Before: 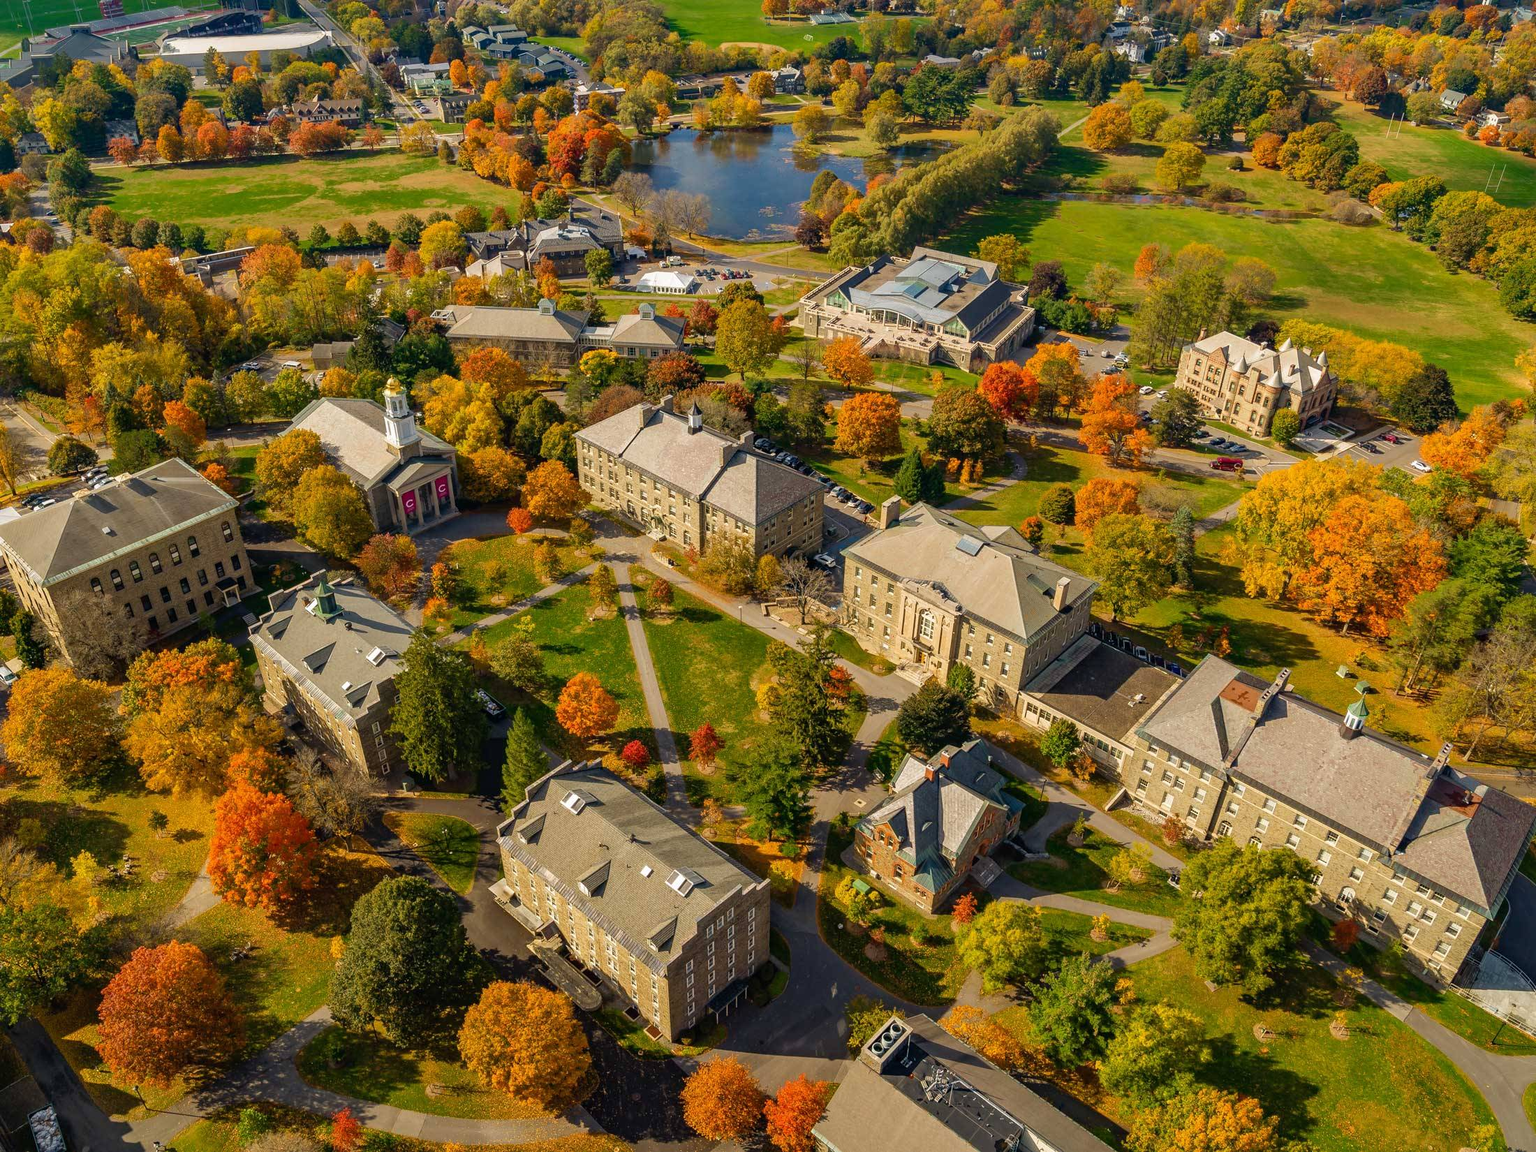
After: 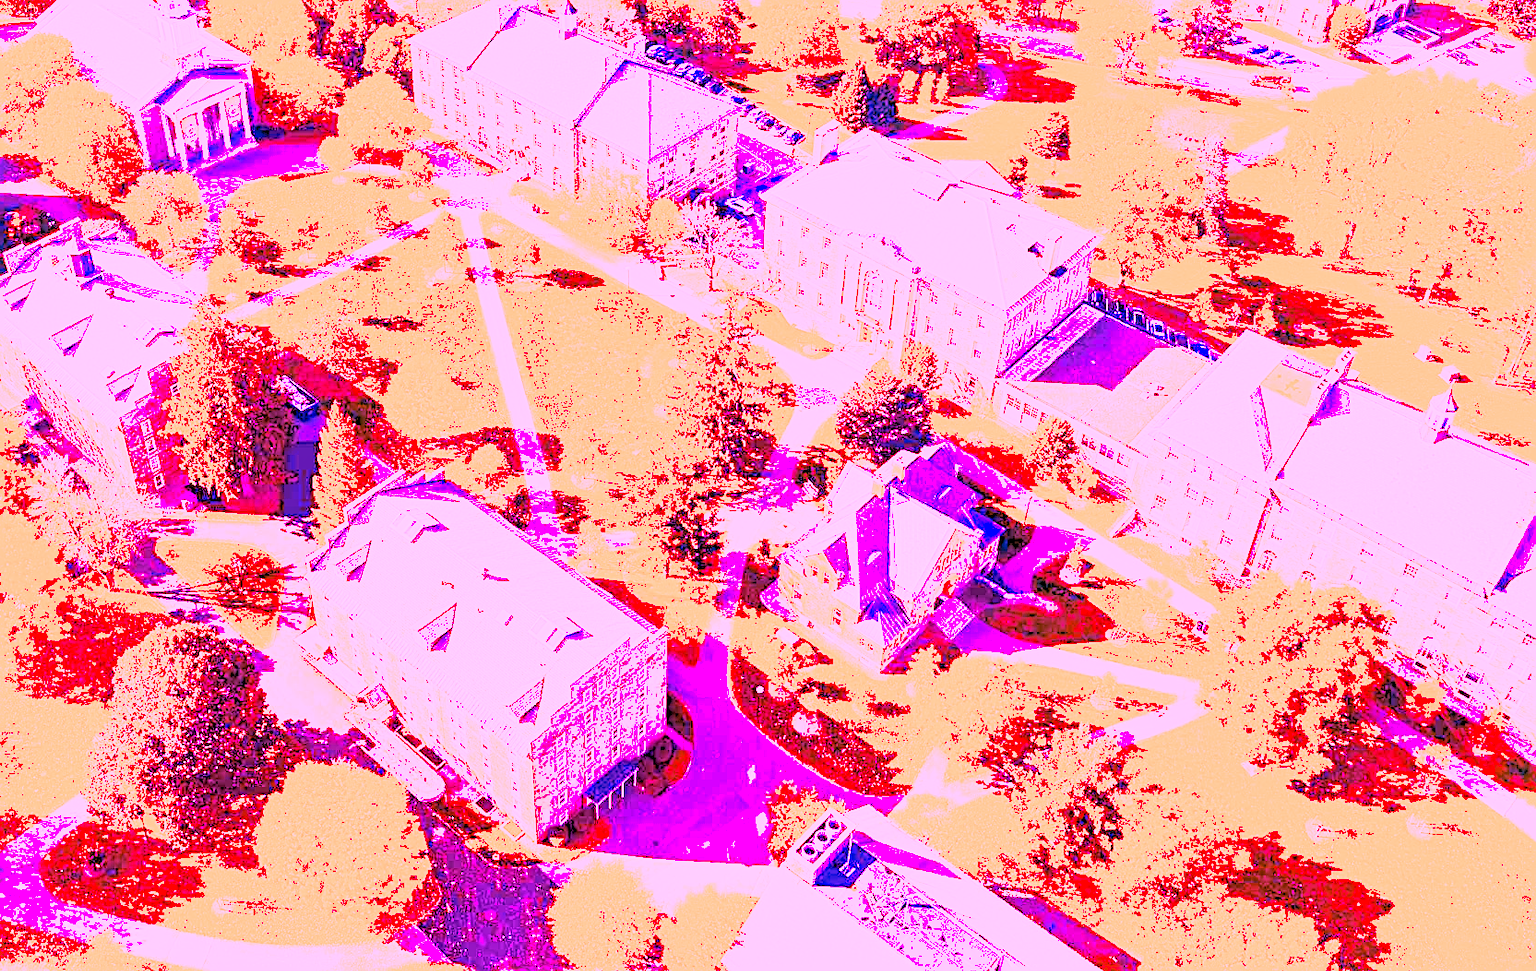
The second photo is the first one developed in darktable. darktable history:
crop and rotate: left 17.299%, top 35.115%, right 7.015%, bottom 1.024%
local contrast: mode bilateral grid, contrast 20, coarseness 50, detail 120%, midtone range 0.2
contrast equalizer: y [[0.5, 0.5, 0.468, 0.5, 0.5, 0.5], [0.5 ×6], [0.5 ×6], [0 ×6], [0 ×6]]
sharpen: on, module defaults
exposure: exposure 0.236 EV, compensate highlight preservation false
shadows and highlights: on, module defaults
white balance: red 8, blue 8
rgb levels: preserve colors sum RGB, levels [[0.038, 0.433, 0.934], [0, 0.5, 1], [0, 0.5, 1]]
